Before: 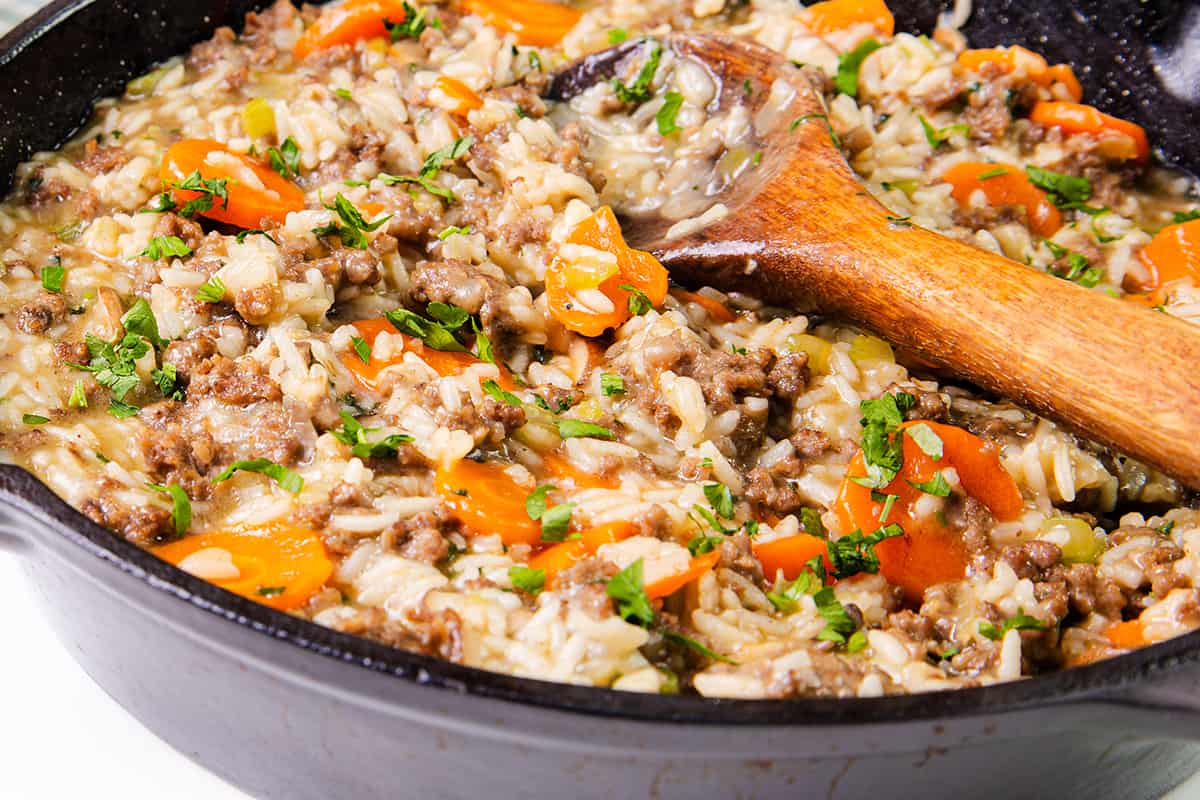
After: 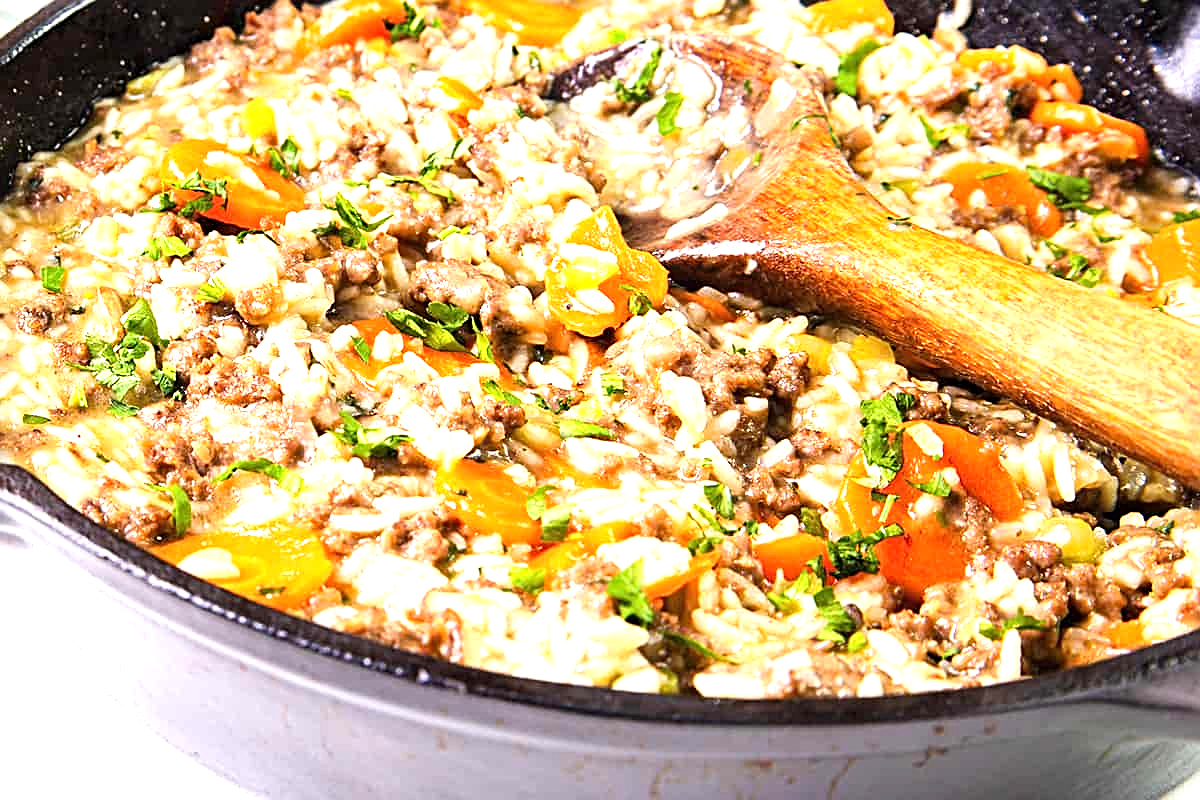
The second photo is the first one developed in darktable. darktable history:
exposure: black level correction 0, exposure 1 EV, compensate highlight preservation false
sharpen: radius 2.767
